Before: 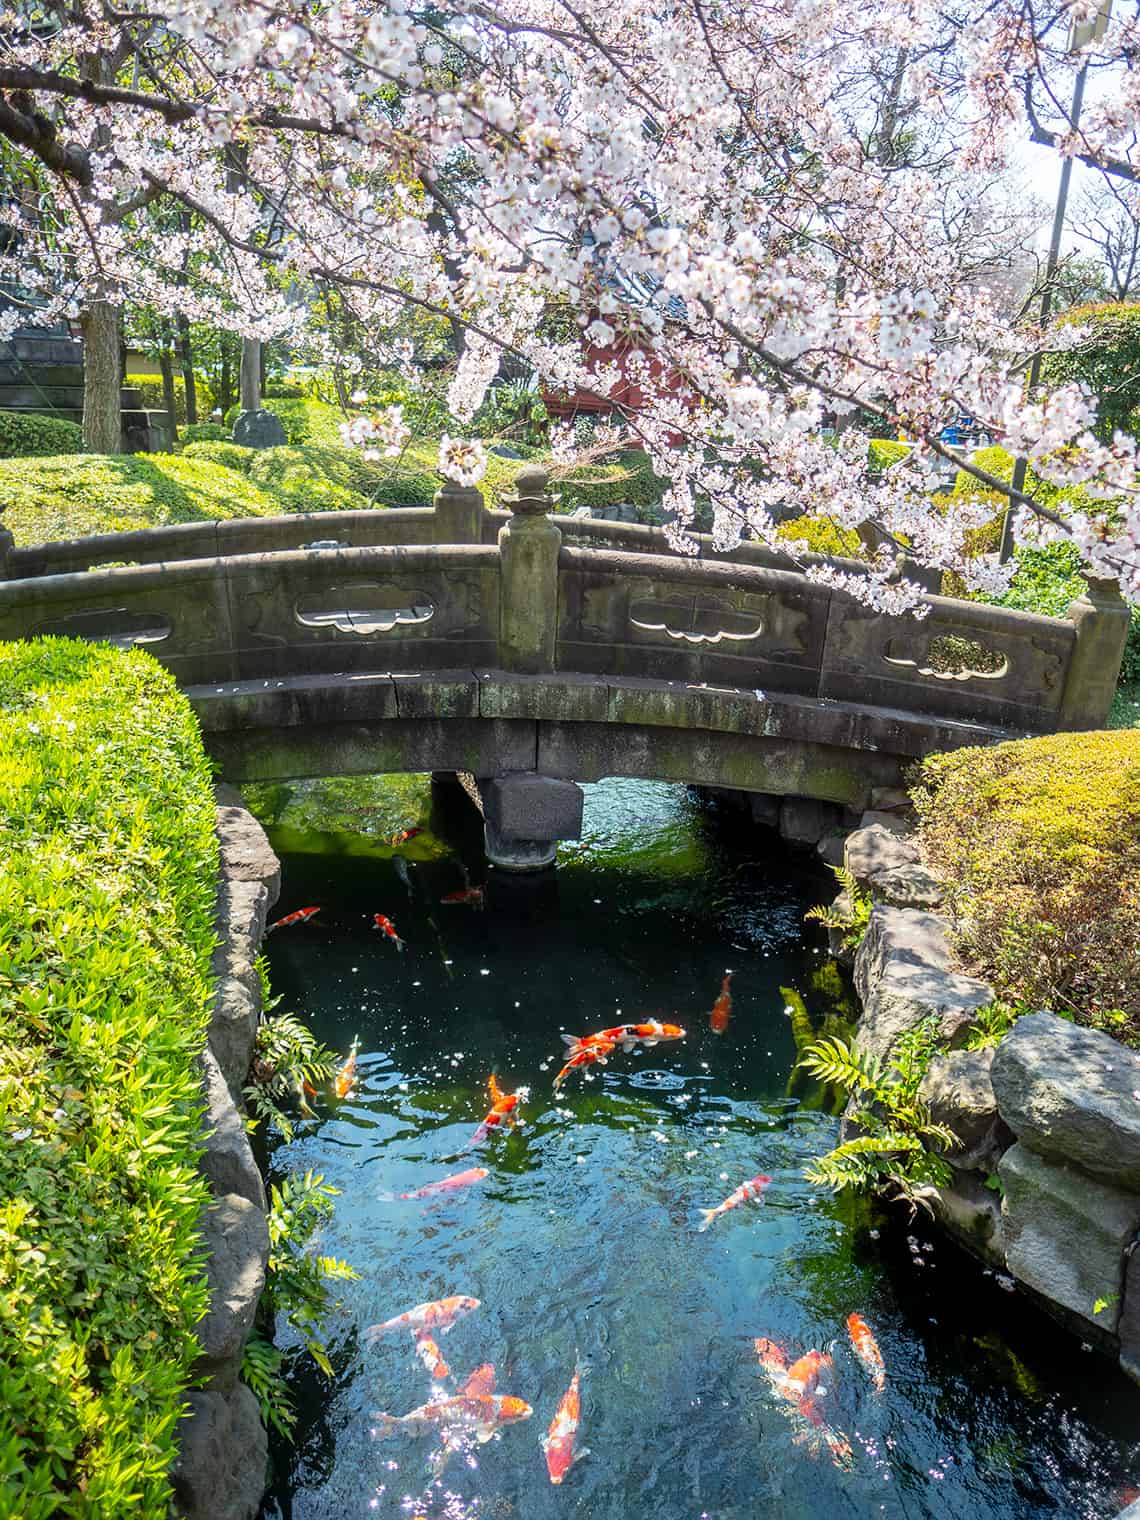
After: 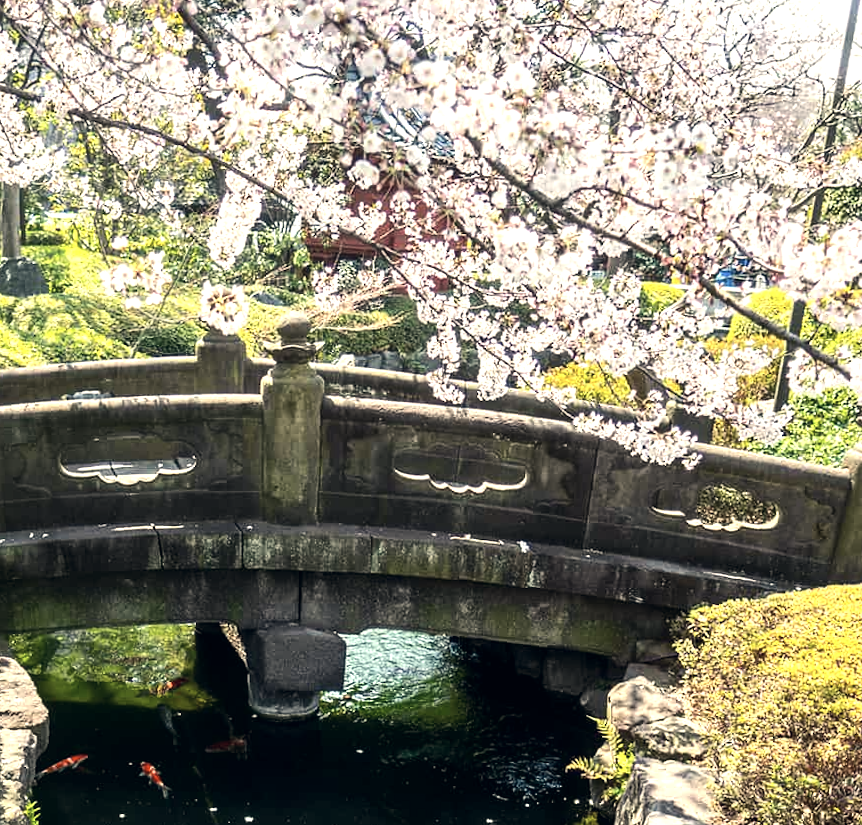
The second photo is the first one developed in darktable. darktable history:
tone equalizer: -8 EV -0.75 EV, -7 EV -0.7 EV, -6 EV -0.6 EV, -5 EV -0.4 EV, -3 EV 0.4 EV, -2 EV 0.6 EV, -1 EV 0.7 EV, +0 EV 0.75 EV, edges refinement/feathering 500, mask exposure compensation -1.57 EV, preserve details no
rotate and perspective: rotation 0.074°, lens shift (vertical) 0.096, lens shift (horizontal) -0.041, crop left 0.043, crop right 0.952, crop top 0.024, crop bottom 0.979
crop: left 18.38%, top 11.092%, right 2.134%, bottom 33.217%
white balance: red 1.029, blue 0.92
color correction: highlights a* 2.75, highlights b* 5, shadows a* -2.04, shadows b* -4.84, saturation 0.8
